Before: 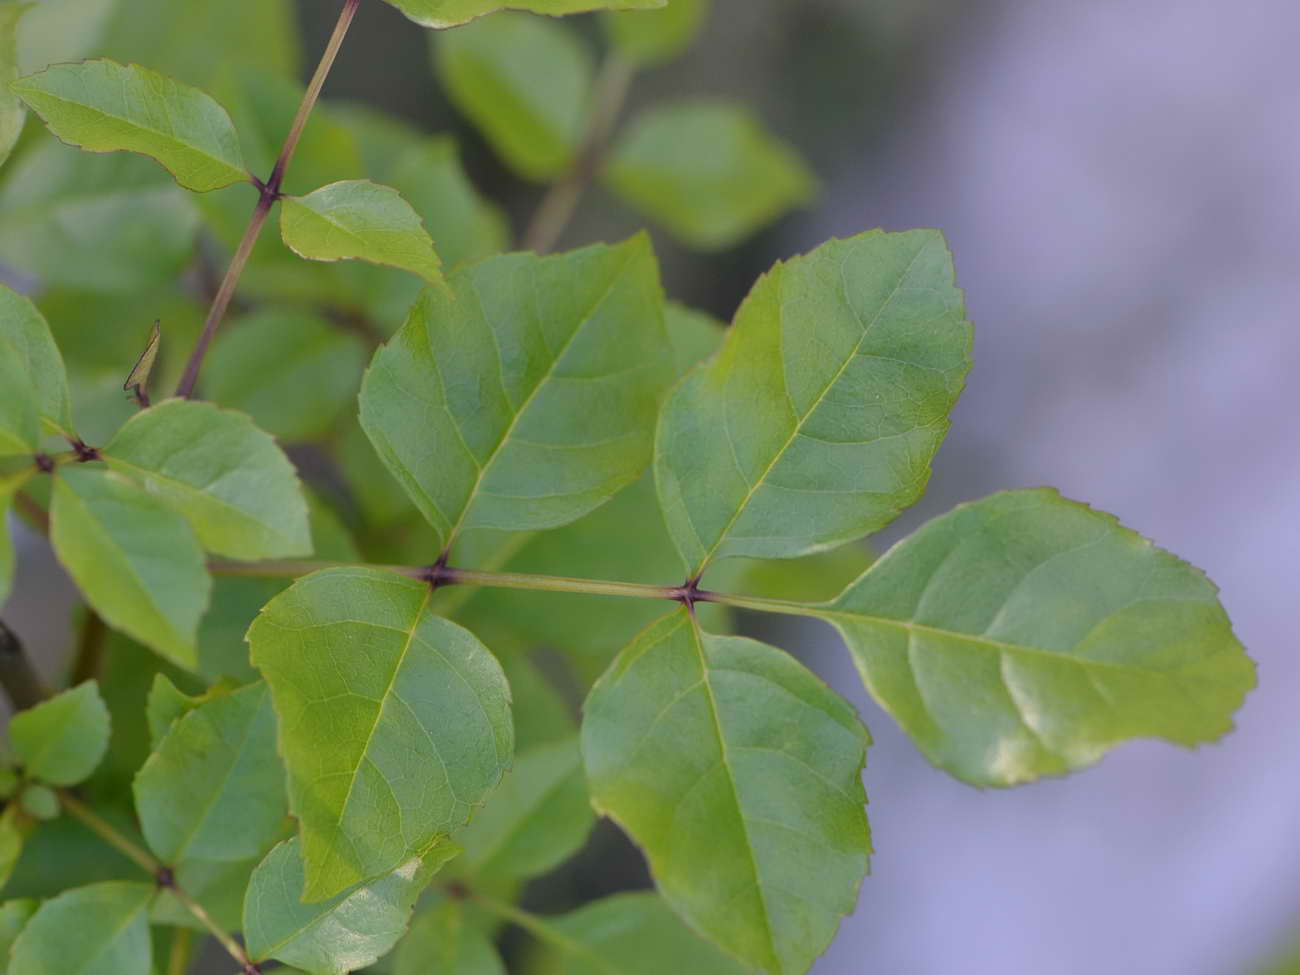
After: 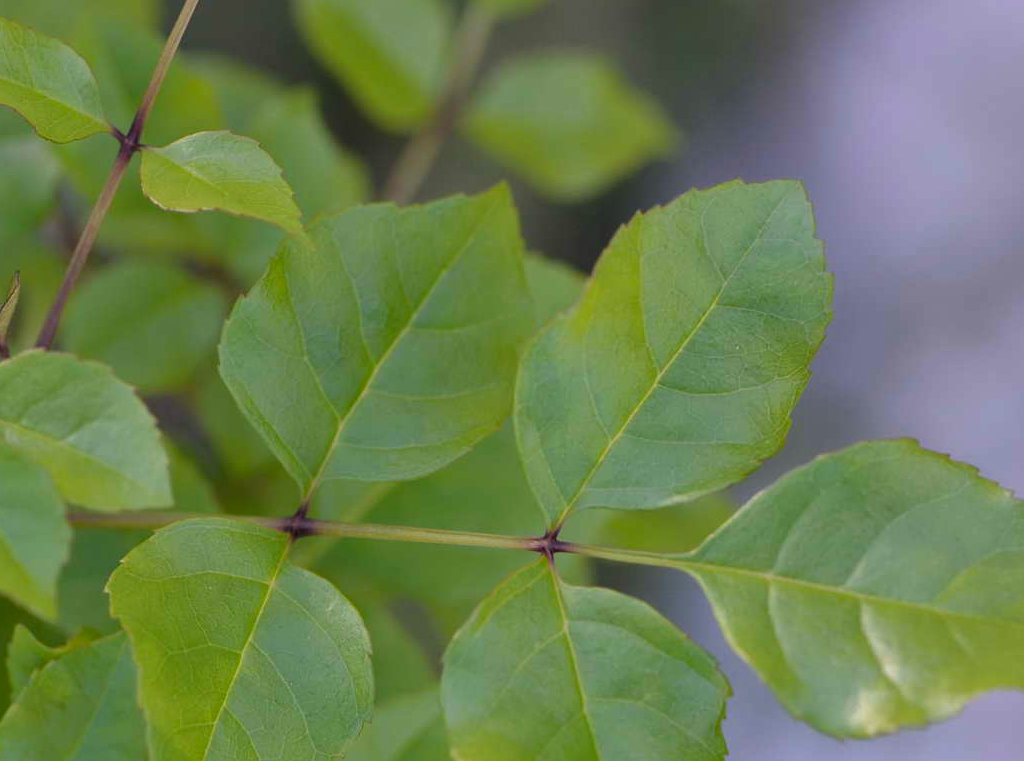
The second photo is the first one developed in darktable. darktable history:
crop and rotate: left 10.77%, top 5.1%, right 10.41%, bottom 16.76%
haze removal: compatibility mode true, adaptive false
